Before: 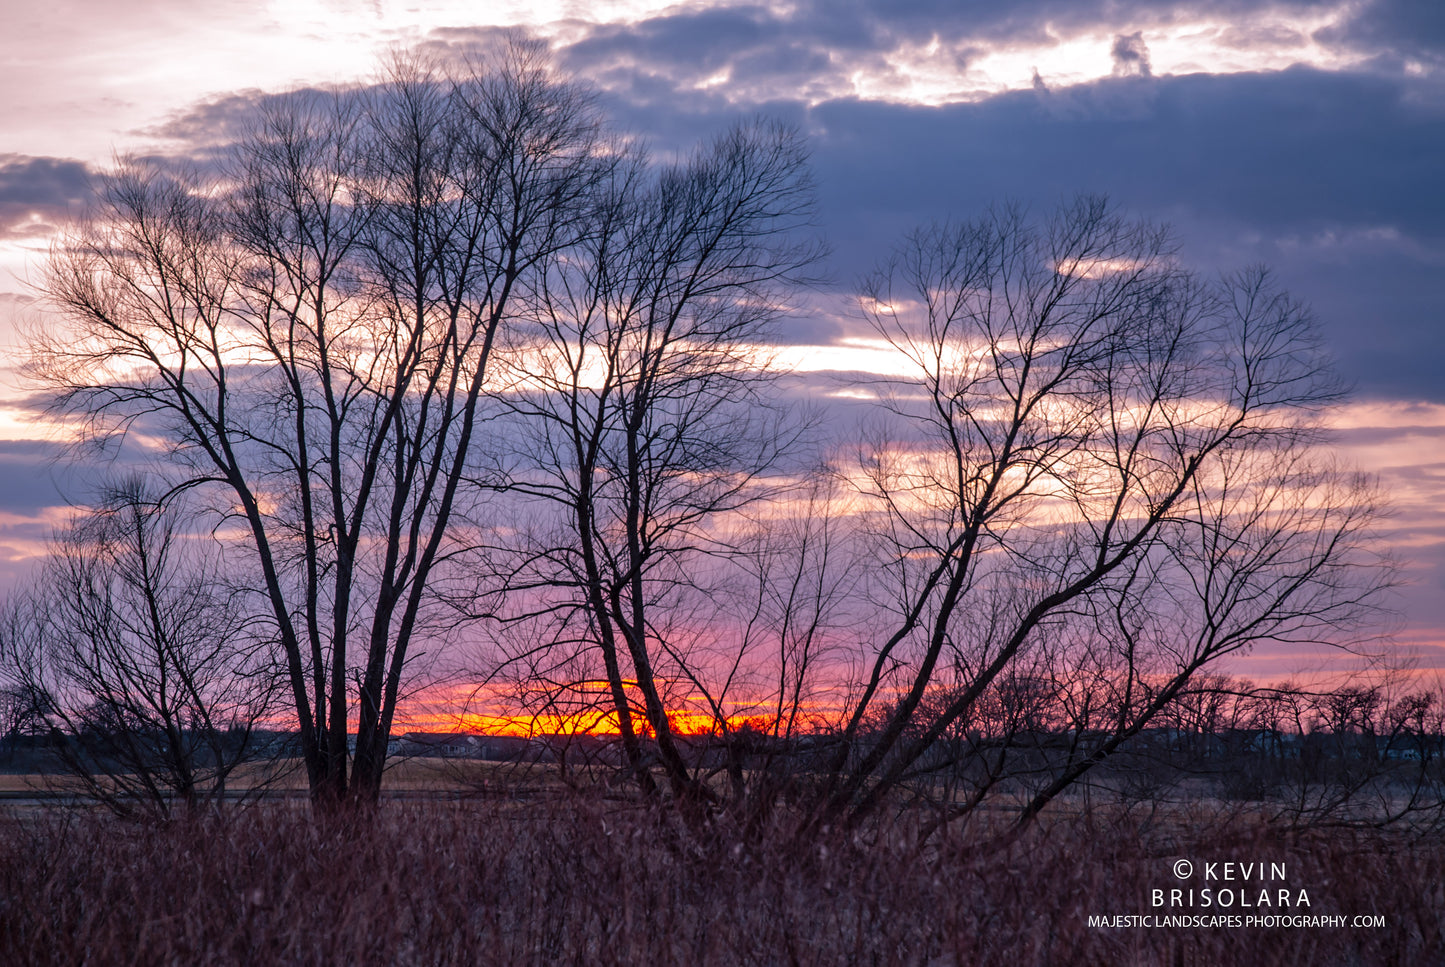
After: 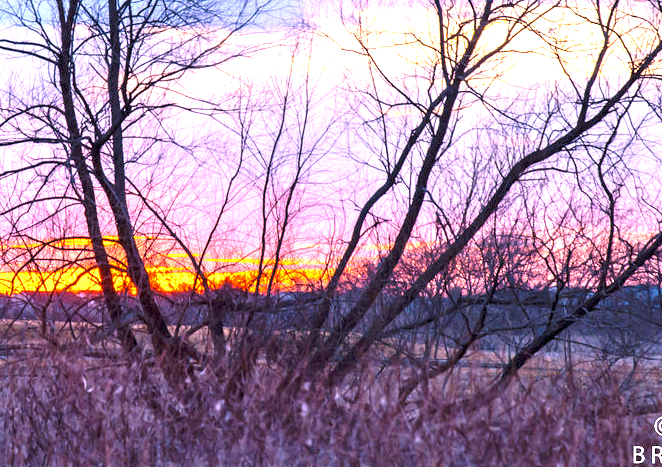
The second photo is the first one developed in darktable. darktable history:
color balance rgb: perceptual saturation grading › global saturation 30%, global vibrance 20%
color contrast: green-magenta contrast 0.8, blue-yellow contrast 1.1, unbound 0
crop: left 35.976%, top 45.819%, right 18.162%, bottom 5.807%
exposure: exposure 2.207 EV, compensate highlight preservation false
white balance: red 1.004, blue 1.024
